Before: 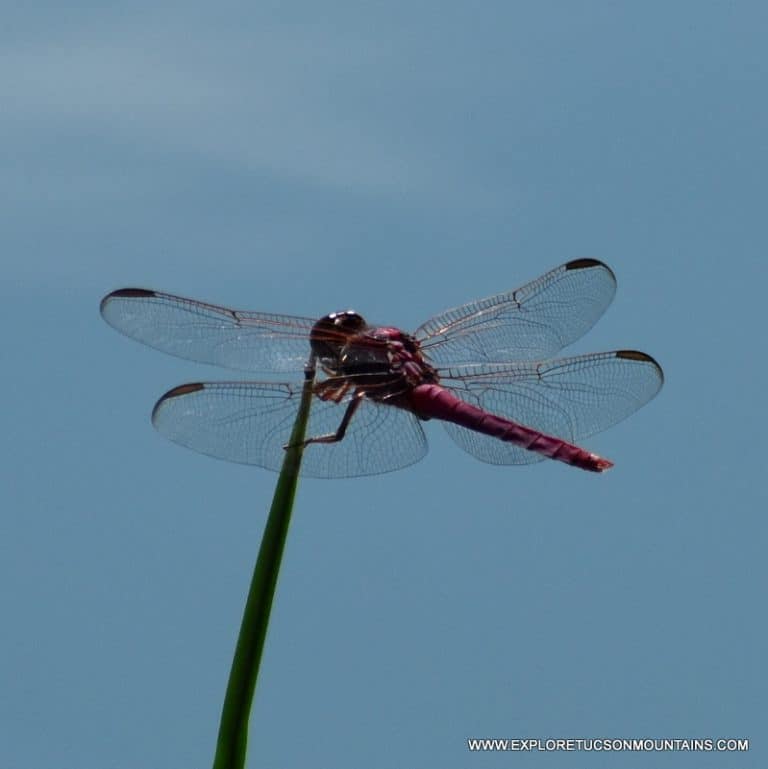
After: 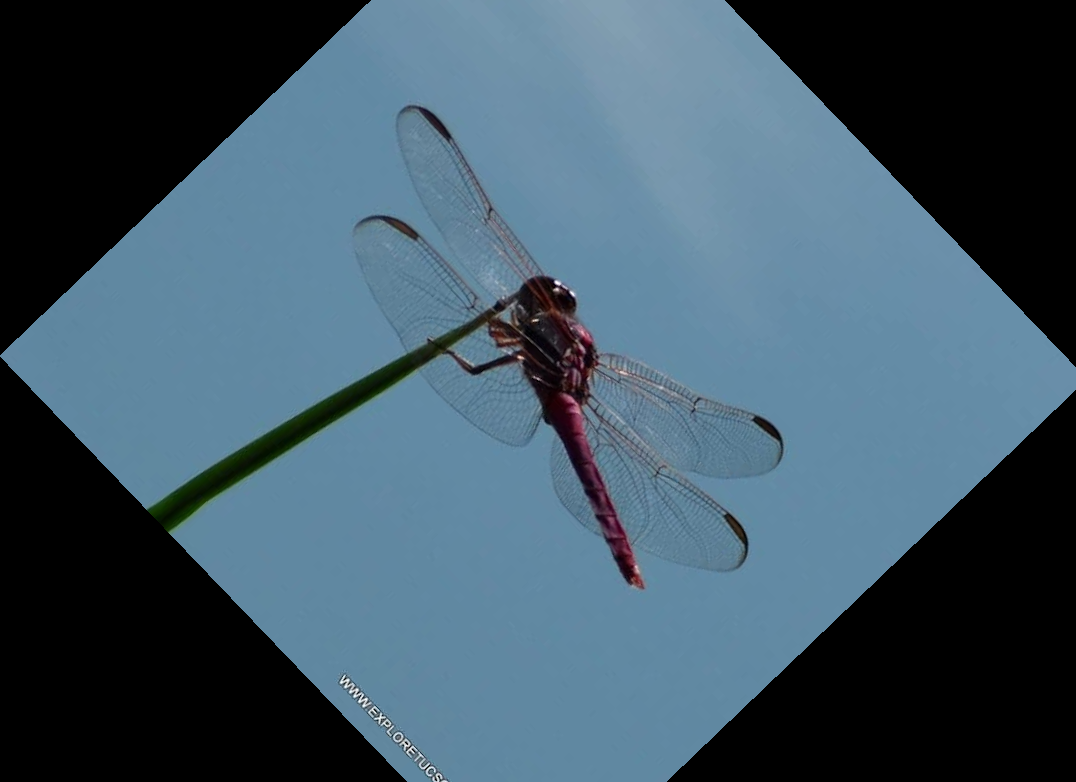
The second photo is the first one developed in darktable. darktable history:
crop and rotate: angle -46.26°, top 16.234%, right 0.912%, bottom 11.704%
